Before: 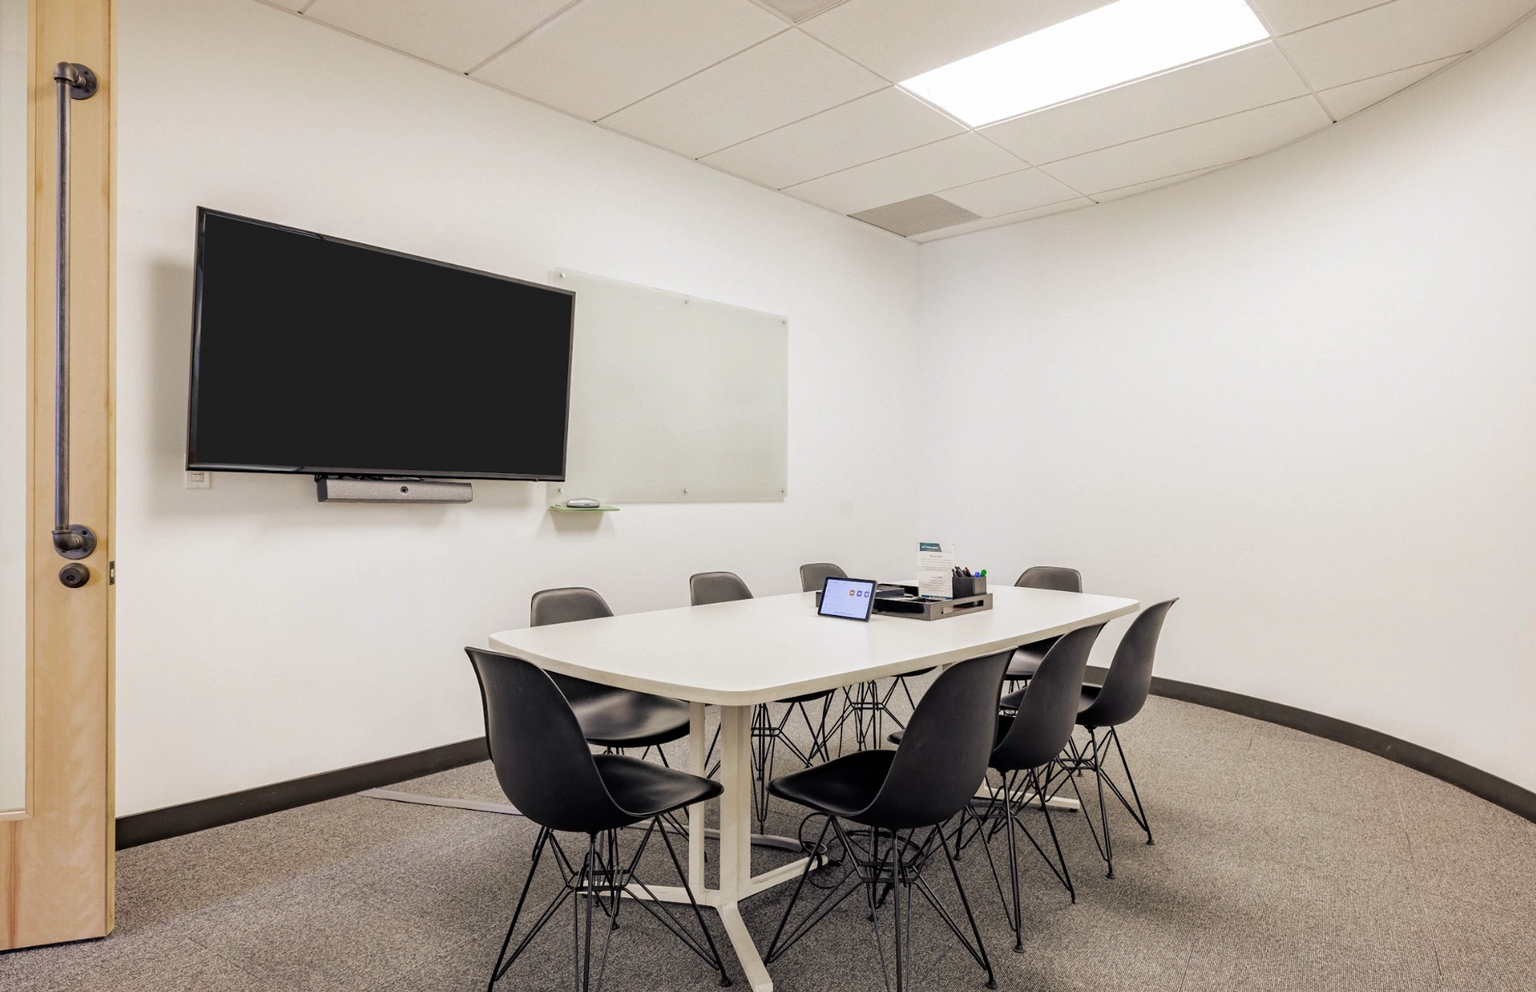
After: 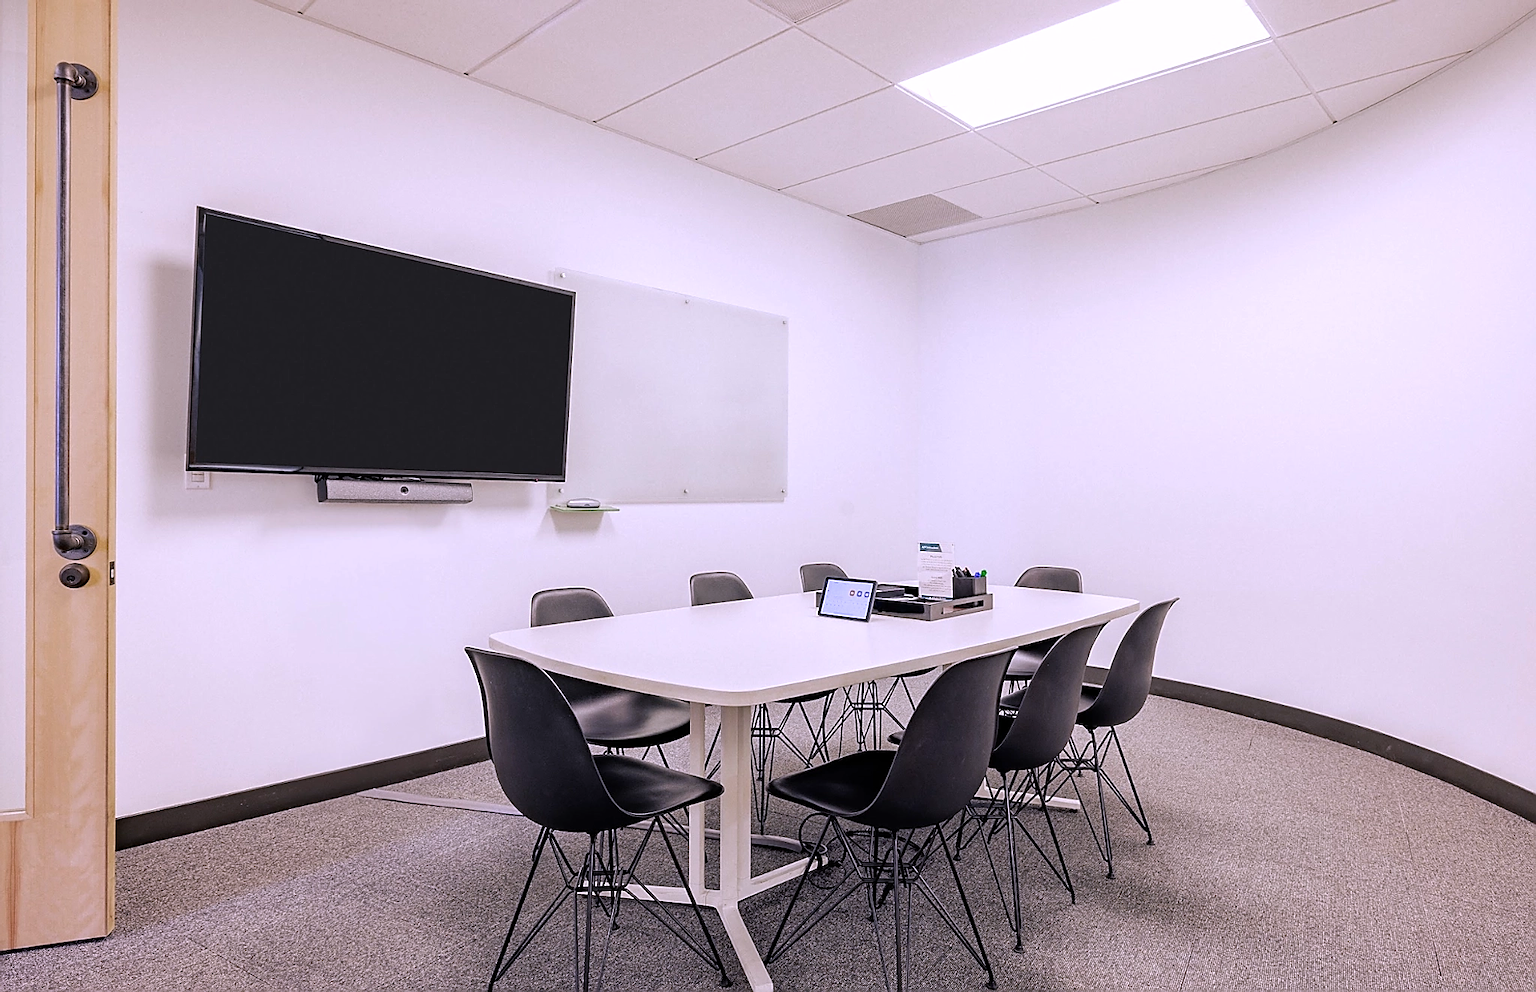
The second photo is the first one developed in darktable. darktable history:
white balance: red 1.042, blue 1.17
sharpen: radius 1.4, amount 1.25, threshold 0.7
